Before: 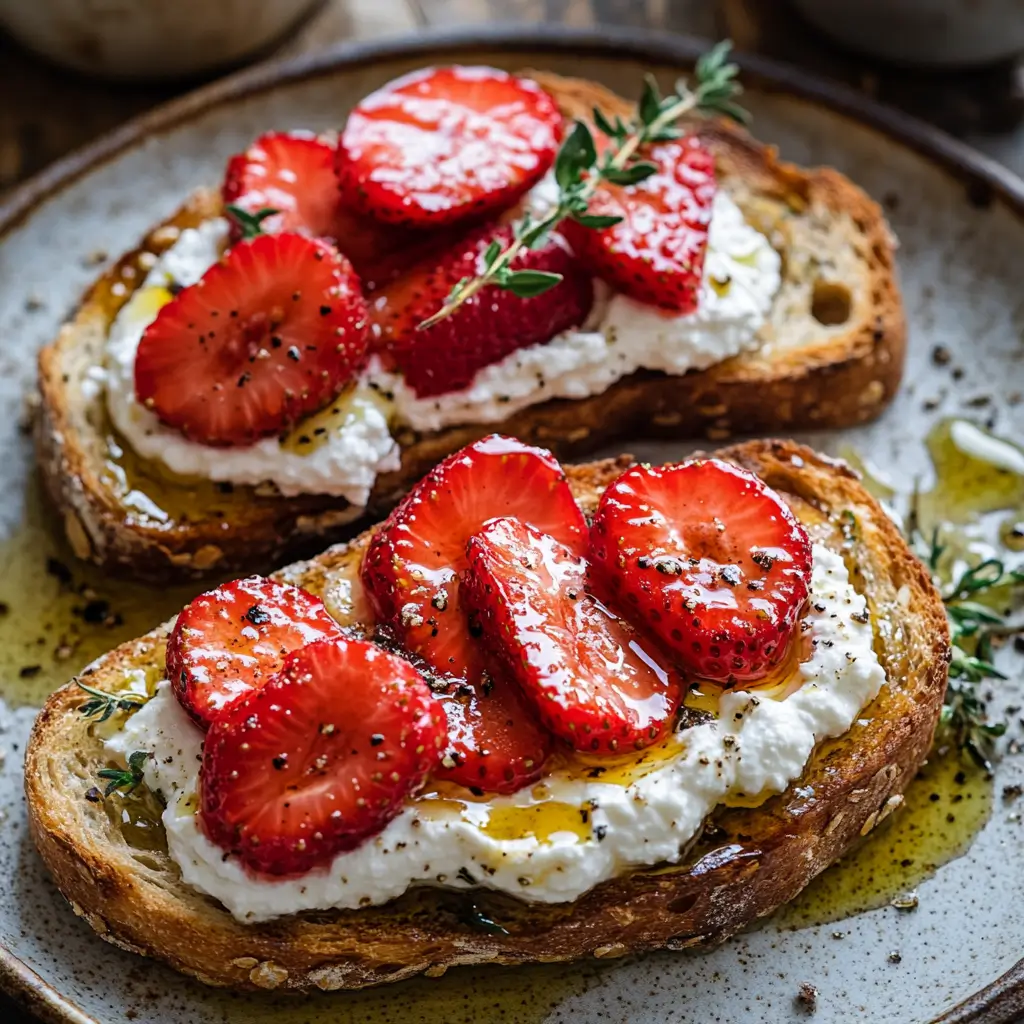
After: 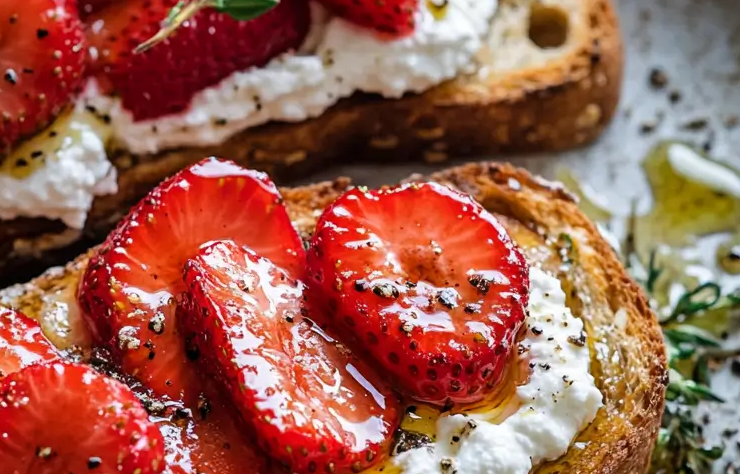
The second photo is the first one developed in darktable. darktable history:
crop and rotate: left 27.658%, top 27.12%, bottom 26.514%
